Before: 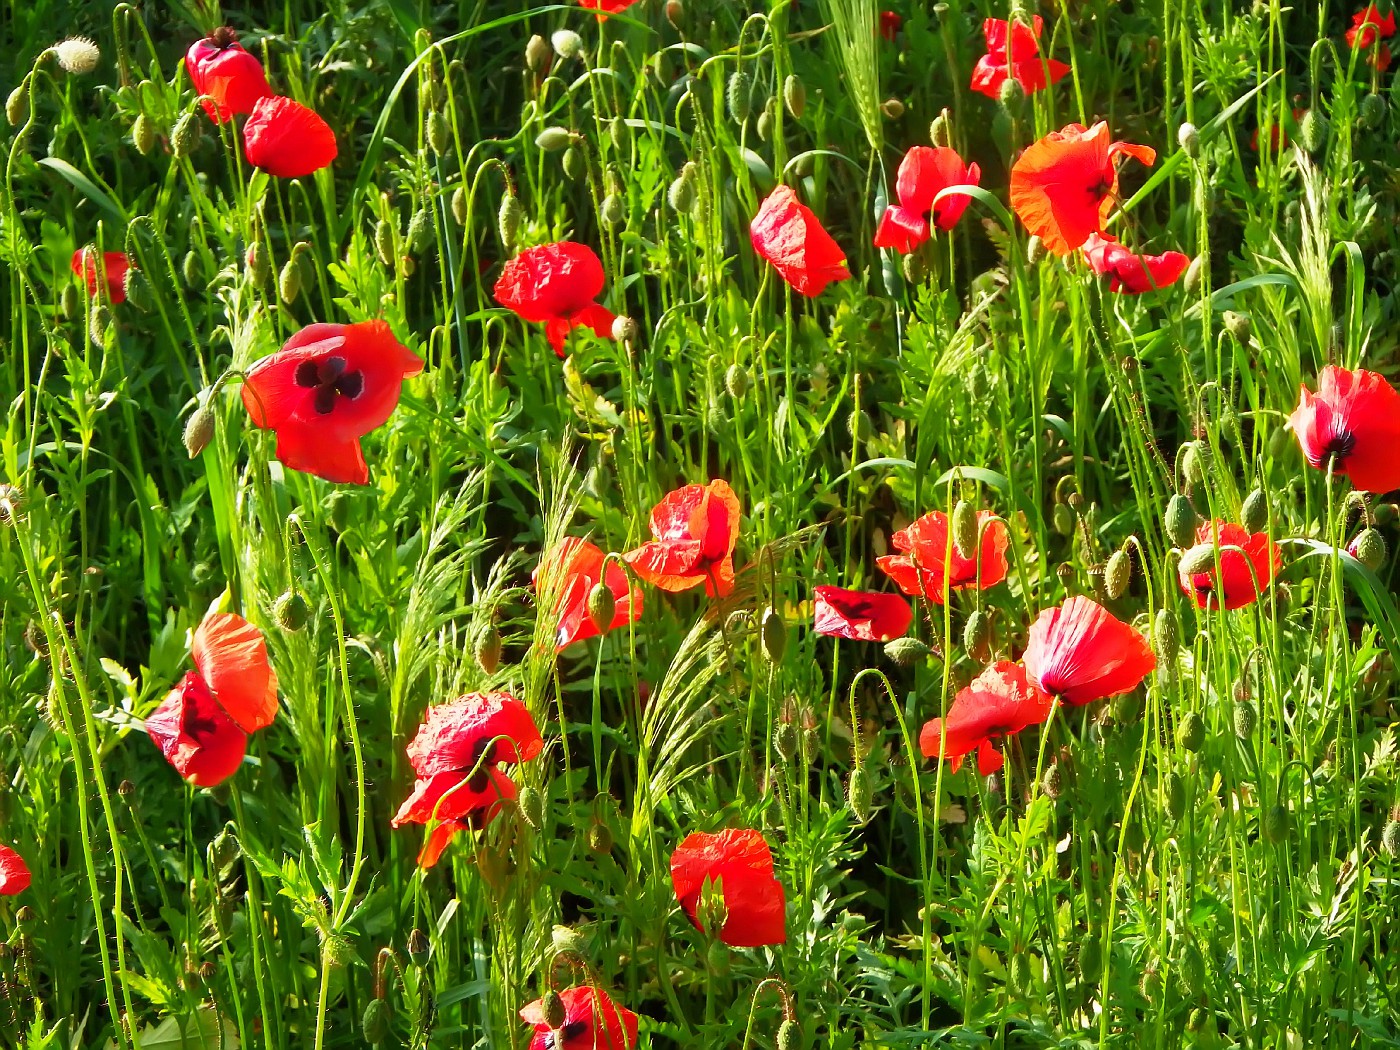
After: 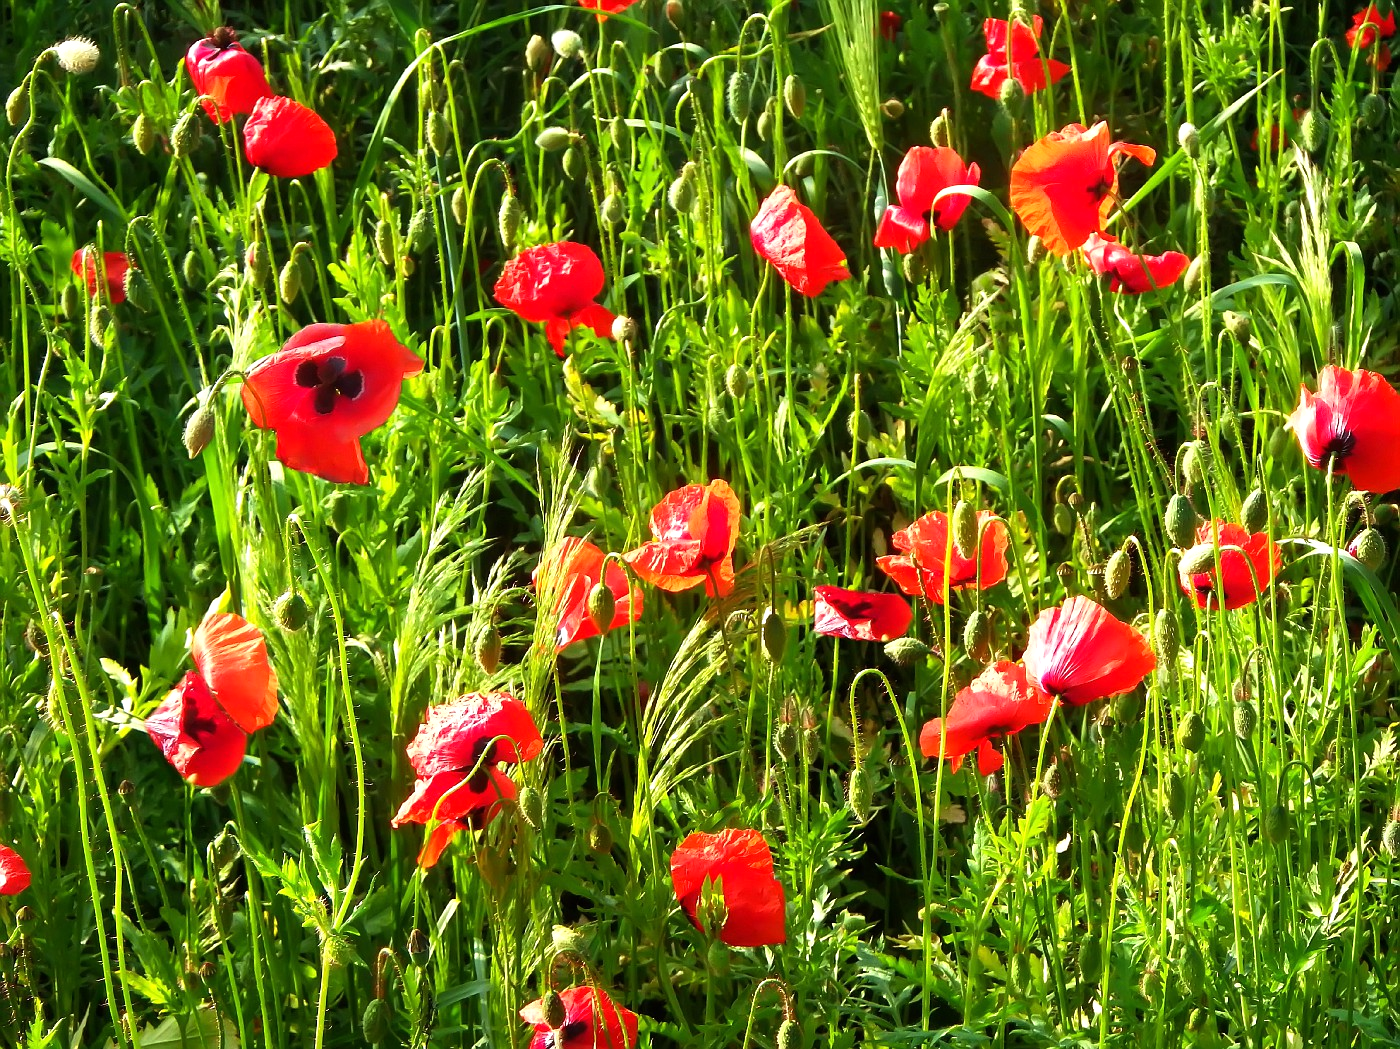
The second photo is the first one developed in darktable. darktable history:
crop: bottom 0.061%
tone equalizer: -8 EV -0.433 EV, -7 EV -0.377 EV, -6 EV -0.342 EV, -5 EV -0.191 EV, -3 EV 0.207 EV, -2 EV 0.351 EV, -1 EV 0.367 EV, +0 EV 0.401 EV, edges refinement/feathering 500, mask exposure compensation -1.57 EV, preserve details no
